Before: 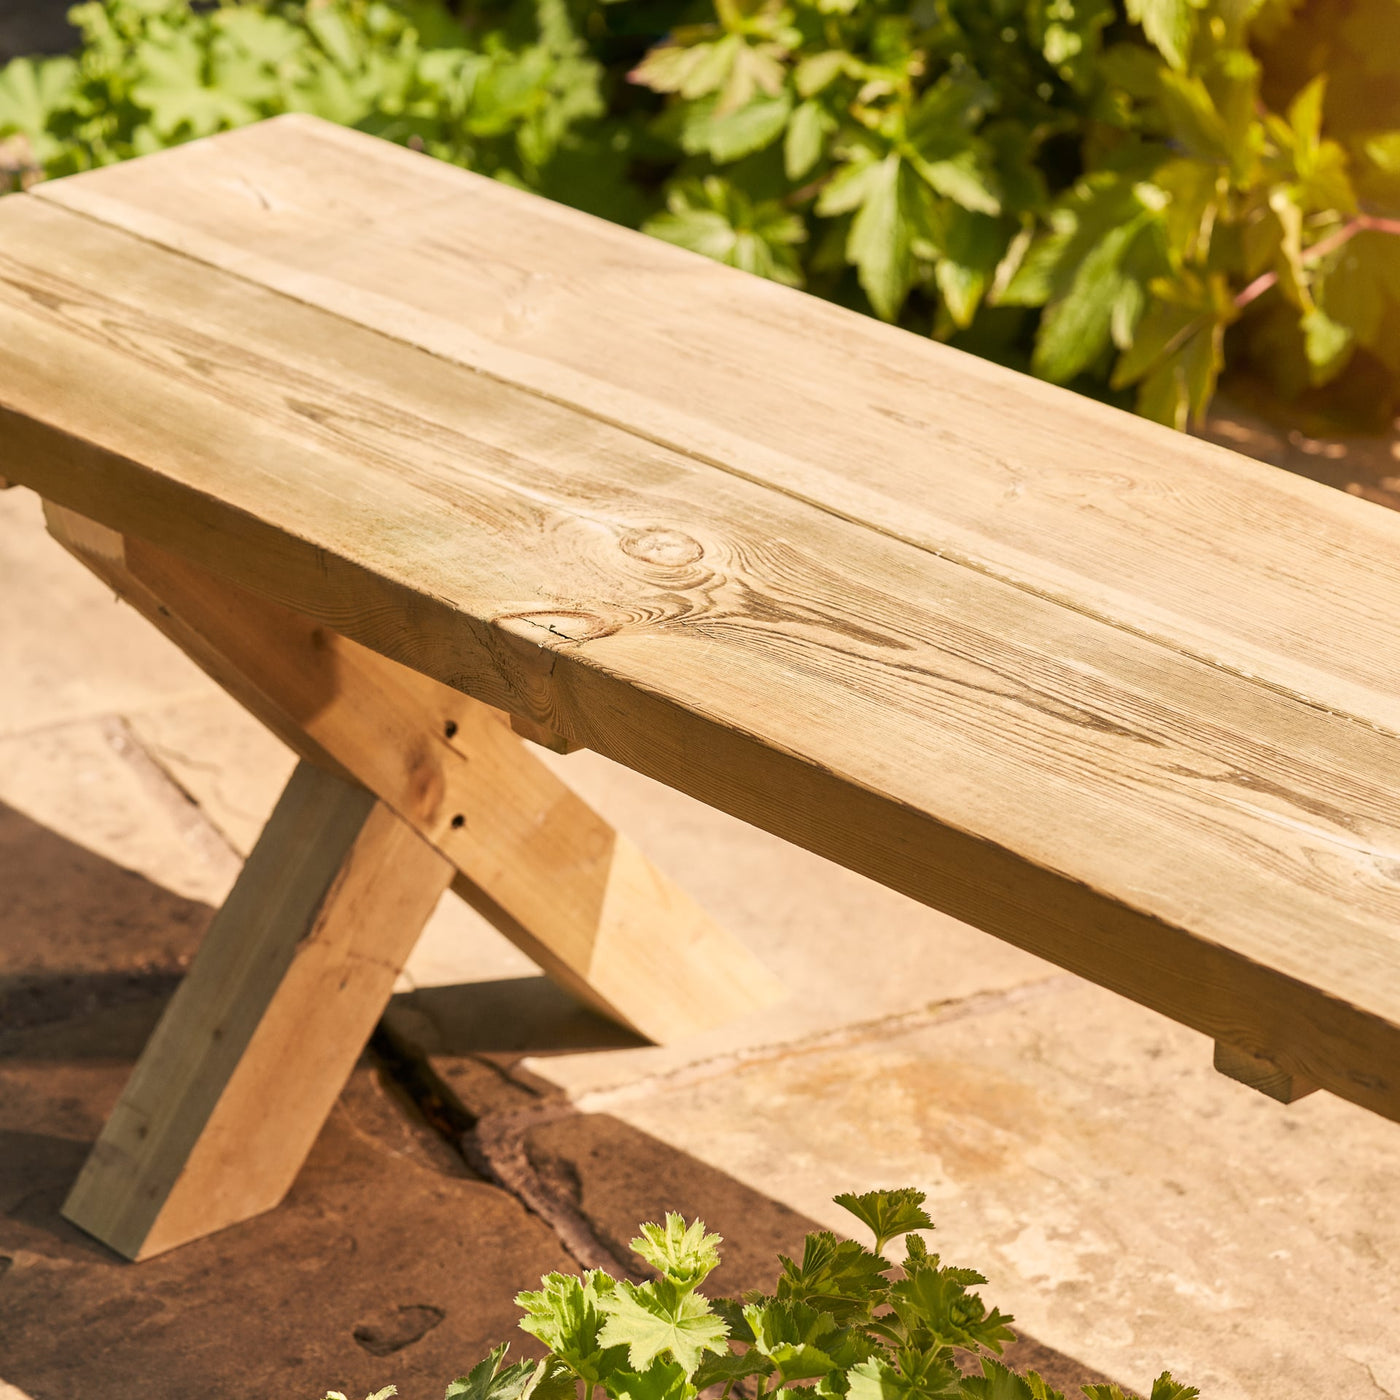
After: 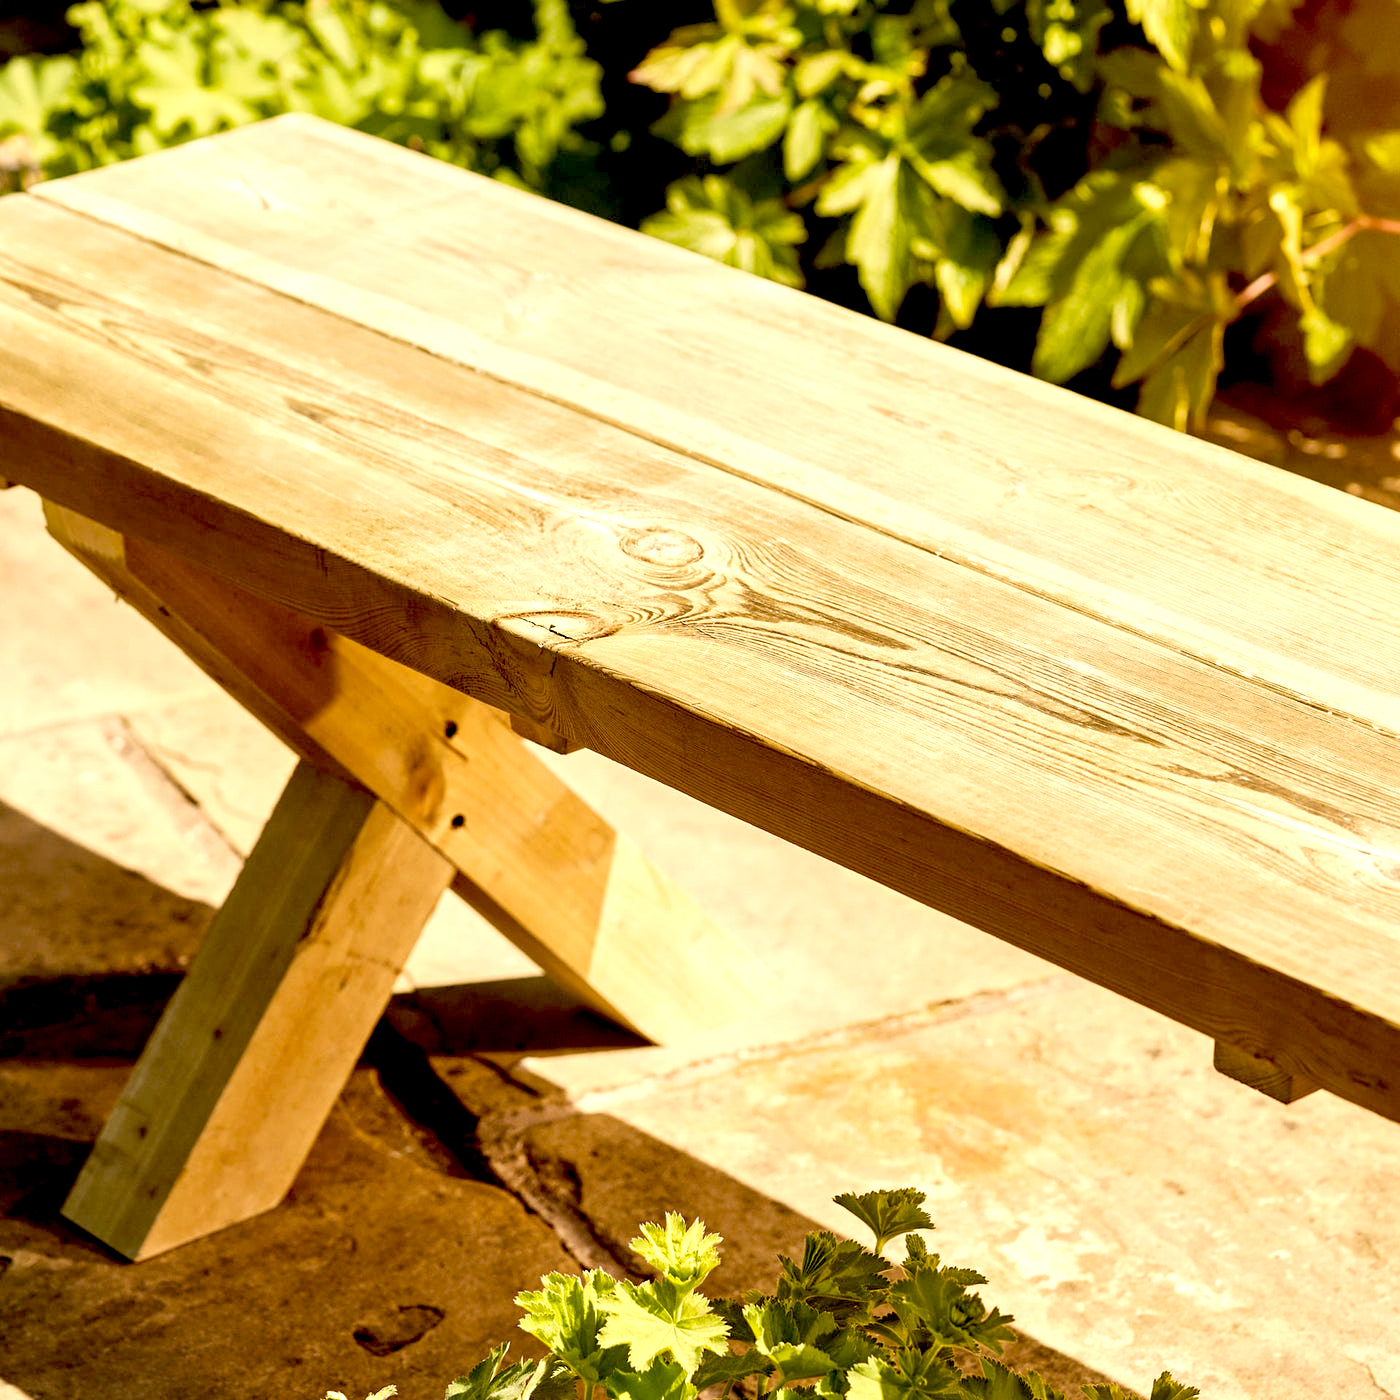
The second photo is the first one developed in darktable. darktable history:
color contrast: green-magenta contrast 0.8, blue-yellow contrast 1.1, unbound 0
exposure: black level correction 0.04, exposure 0.5 EV, compensate highlight preservation false
